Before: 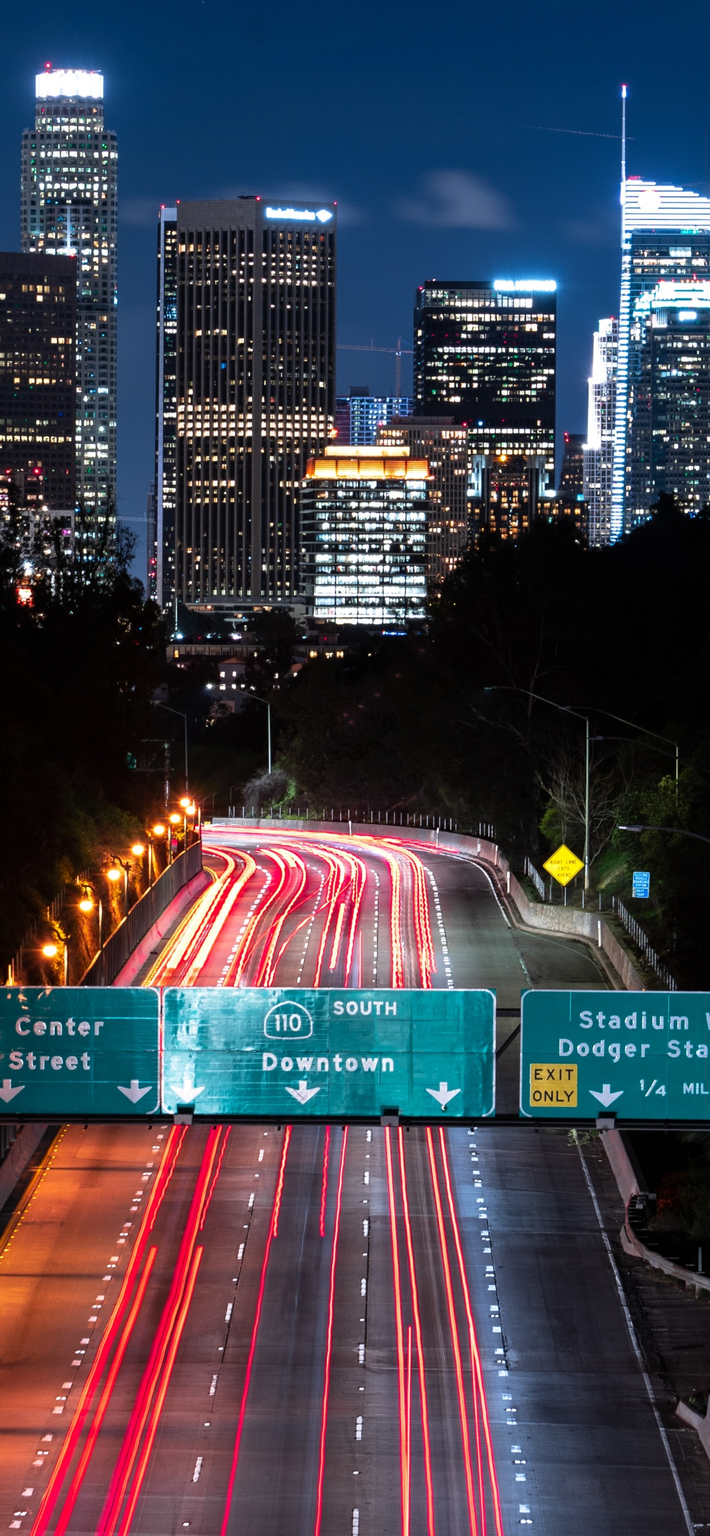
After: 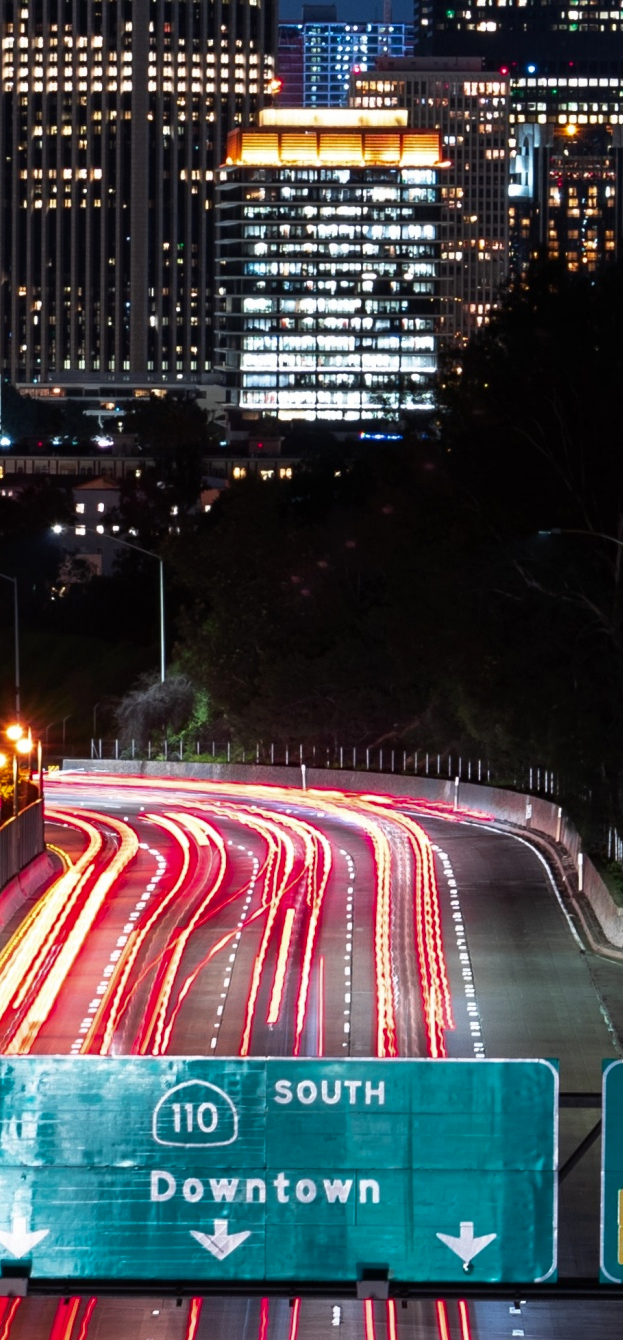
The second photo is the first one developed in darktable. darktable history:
crop: left 24.929%, top 25.029%, right 24.853%, bottom 25.118%
tone curve: curves: ch0 [(0, 0) (0.8, 0.757) (1, 1)], color space Lab, independent channels, preserve colors none
